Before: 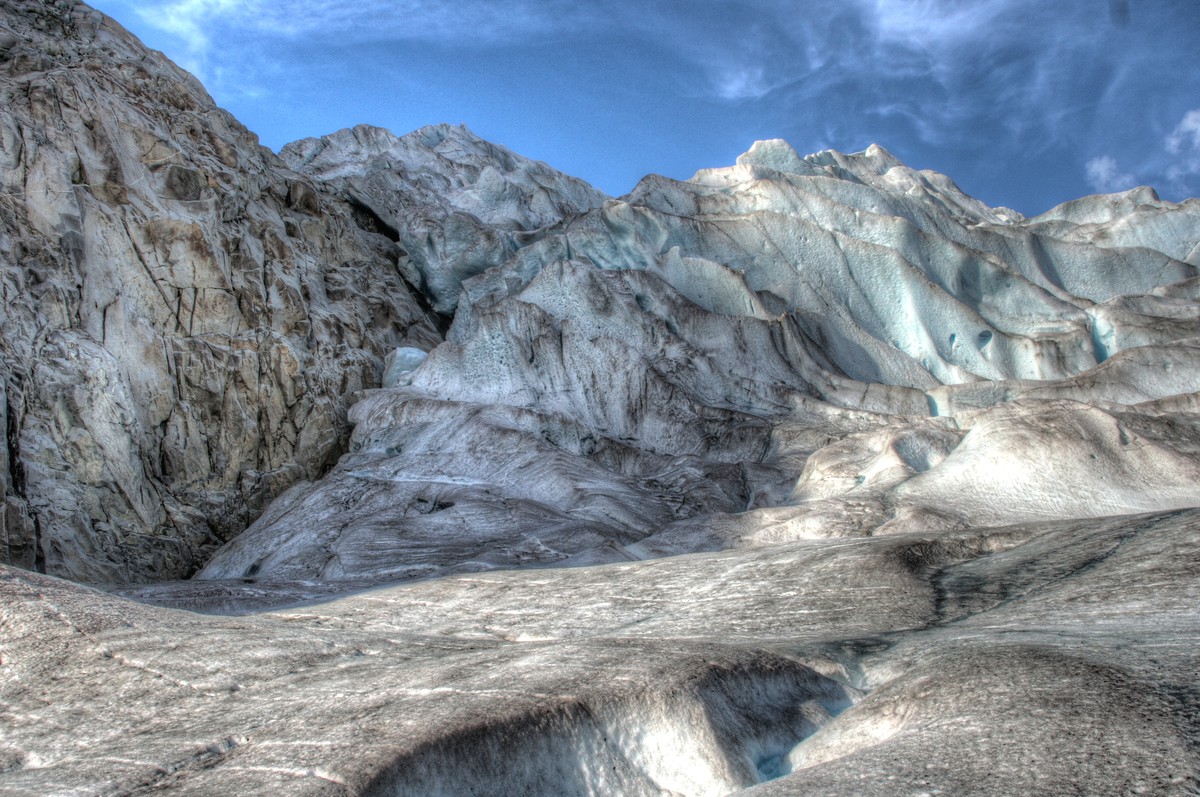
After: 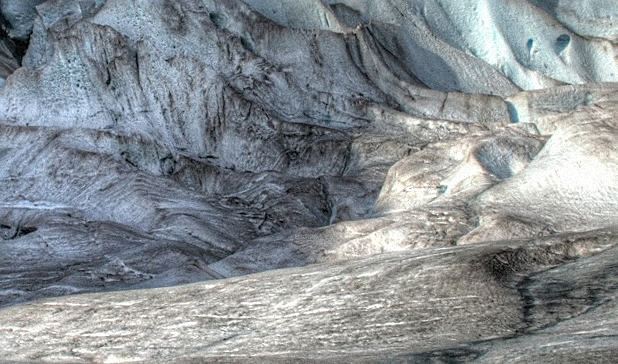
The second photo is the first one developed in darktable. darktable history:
rotate and perspective: rotation -2.22°, lens shift (horizontal) -0.022, automatic cropping off
crop: left 35.03%, top 36.625%, right 14.663%, bottom 20.057%
grain: mid-tones bias 0%
sharpen: on, module defaults
